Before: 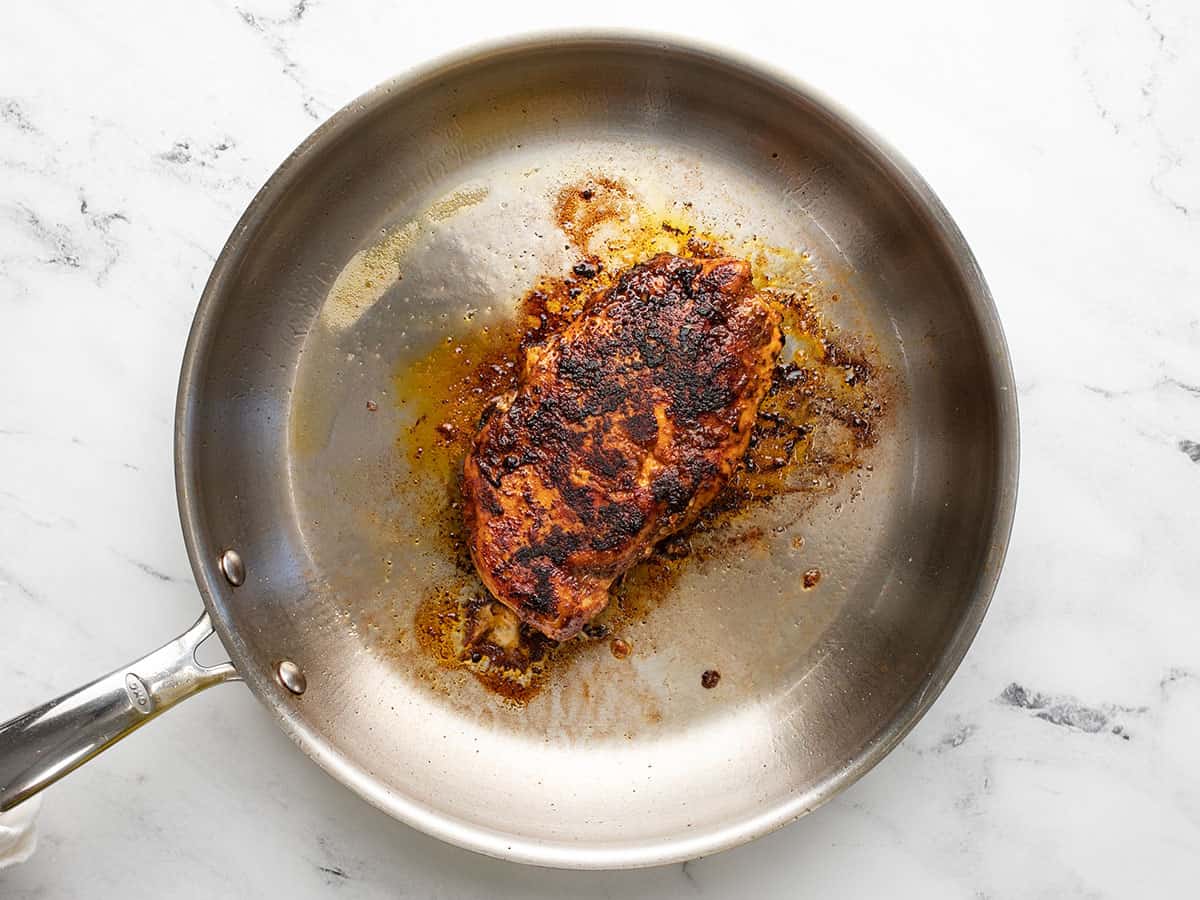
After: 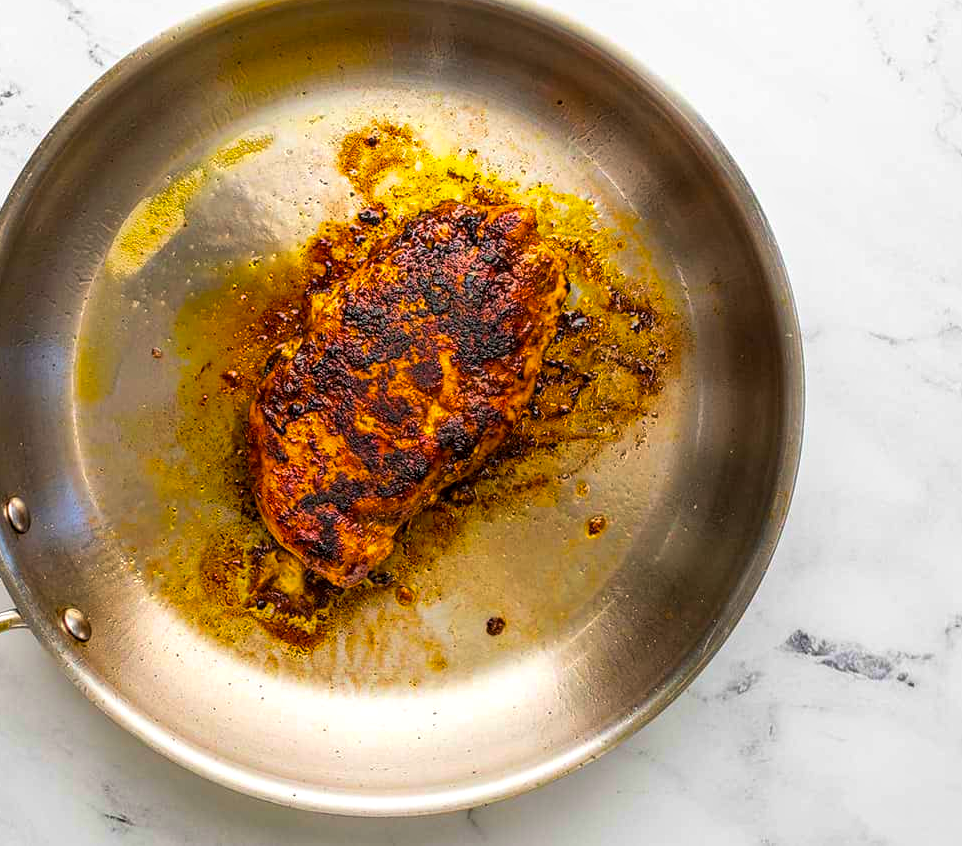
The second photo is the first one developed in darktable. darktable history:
color balance rgb: linear chroma grading › highlights 99.278%, linear chroma grading › global chroma 23.535%, perceptual saturation grading › global saturation 0.495%, global vibrance 20%
crop and rotate: left 17.941%, top 5.916%, right 1.85%
local contrast: on, module defaults
